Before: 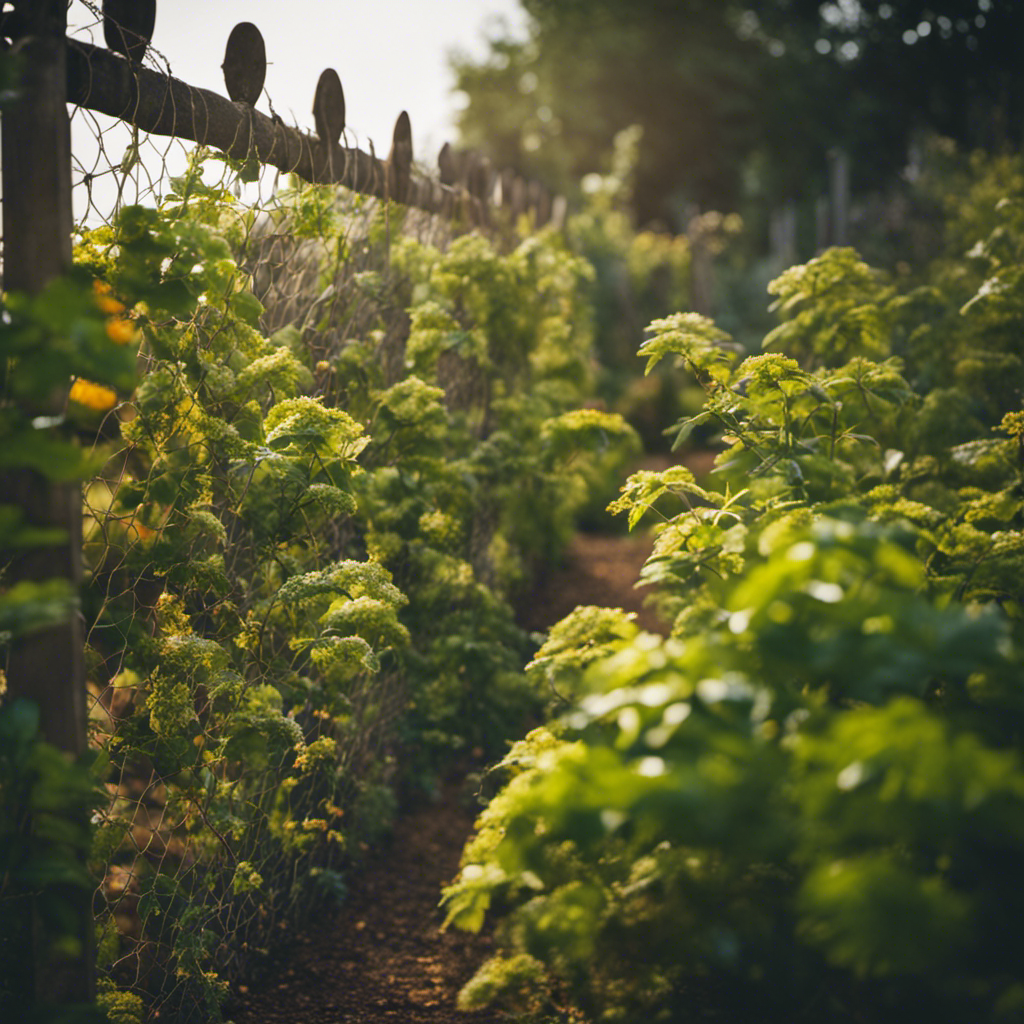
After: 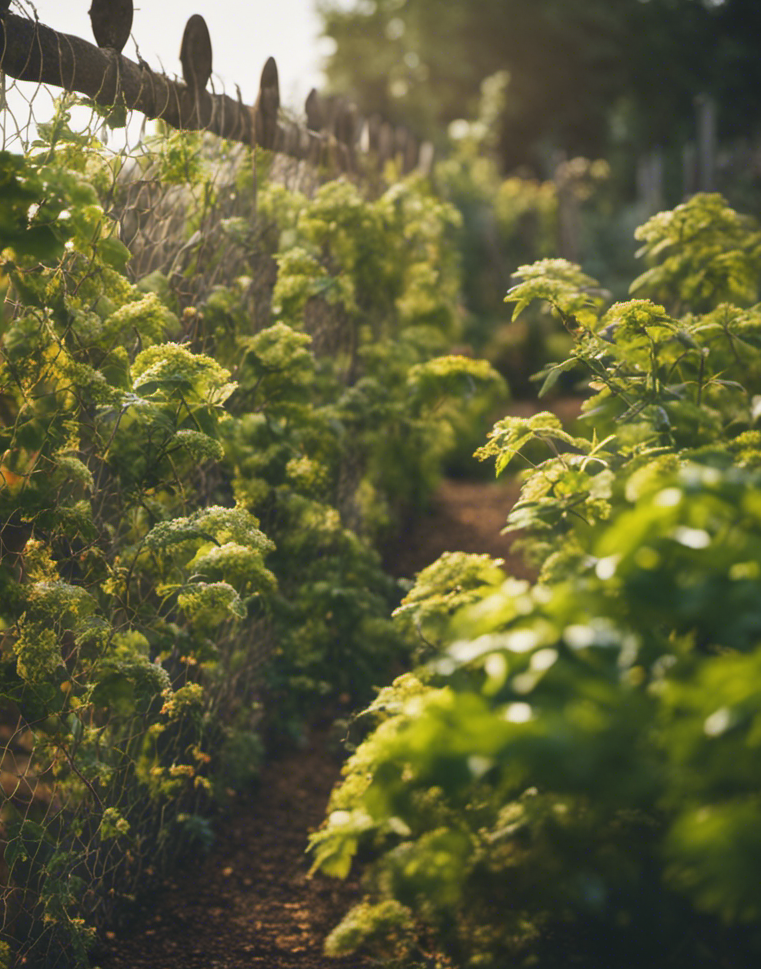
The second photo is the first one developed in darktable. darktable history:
crop and rotate: left 13.021%, top 5.338%, right 12.602%
haze removal: strength -0.11, compatibility mode true, adaptive false
